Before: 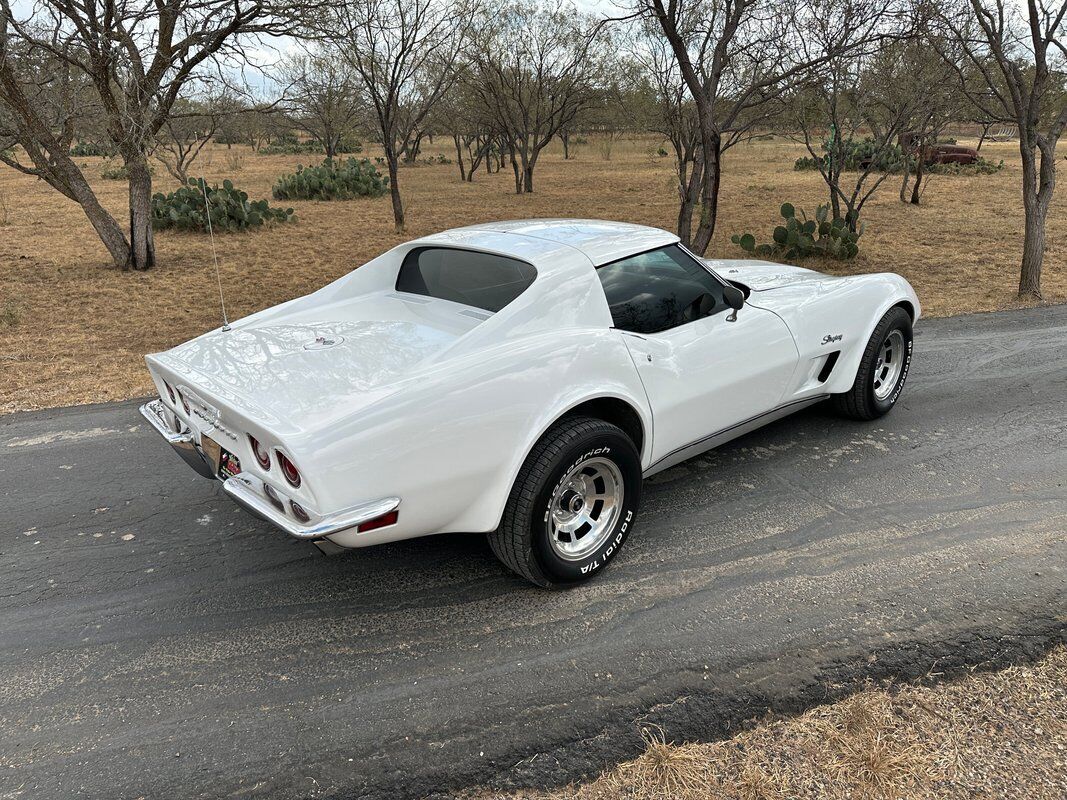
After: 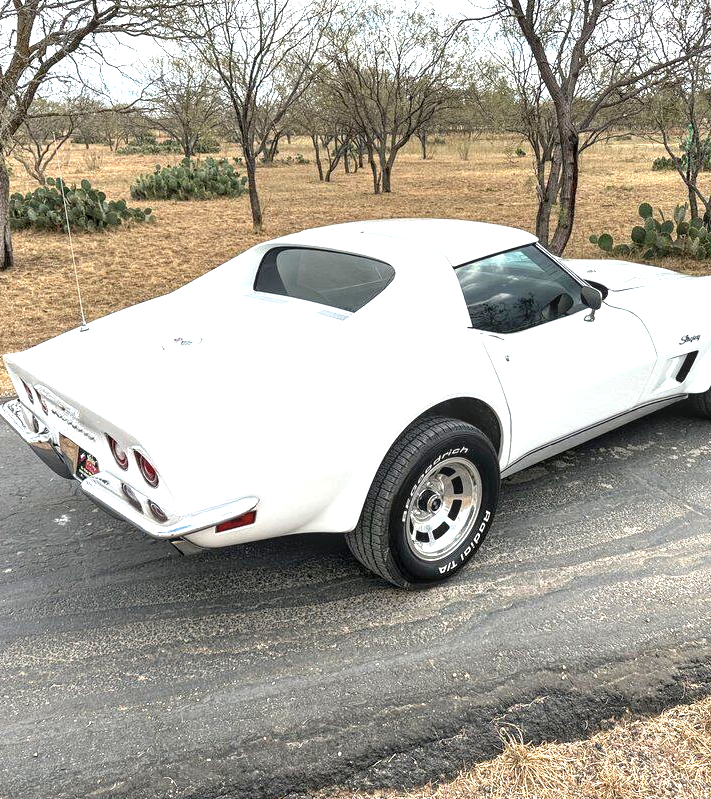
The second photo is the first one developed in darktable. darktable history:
crop and rotate: left 13.342%, right 19.991%
local contrast: on, module defaults
exposure: black level correction 0.001, exposure 1.116 EV, compensate highlight preservation false
